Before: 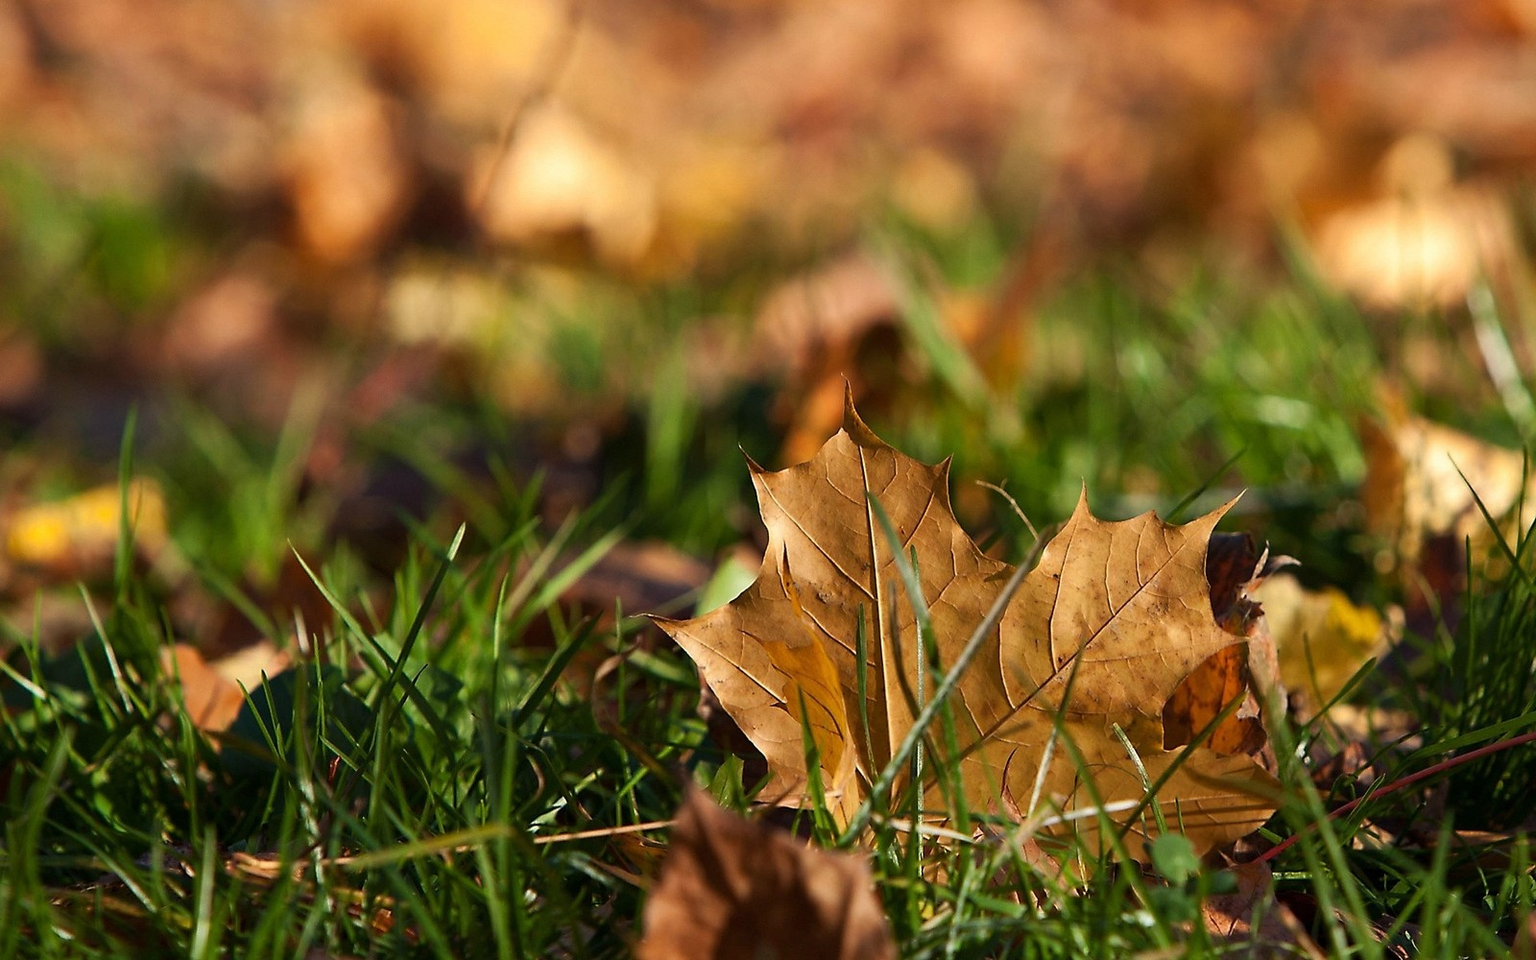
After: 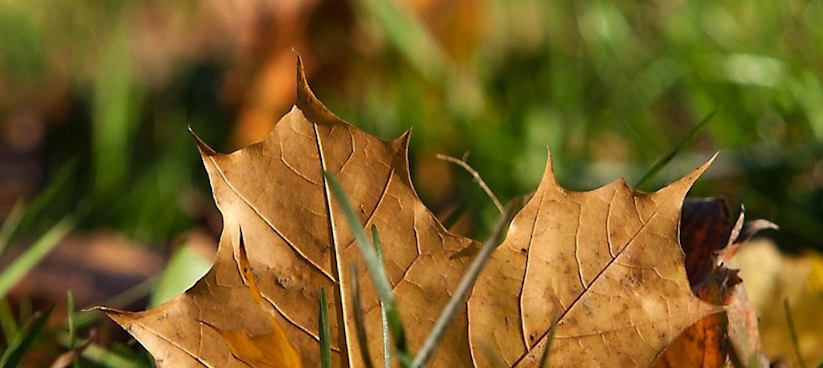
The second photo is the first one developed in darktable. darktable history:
rotate and perspective: rotation -2.29°, automatic cropping off
crop: left 36.607%, top 34.735%, right 13.146%, bottom 30.611%
